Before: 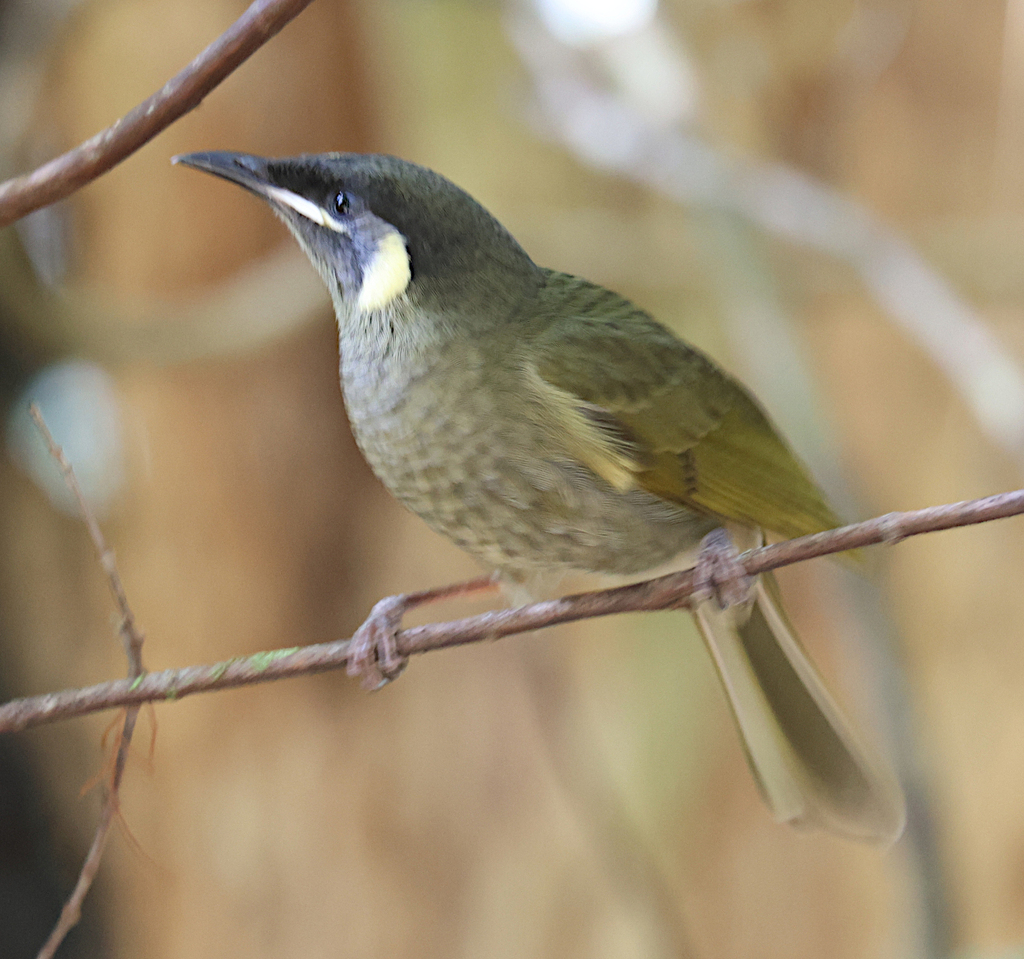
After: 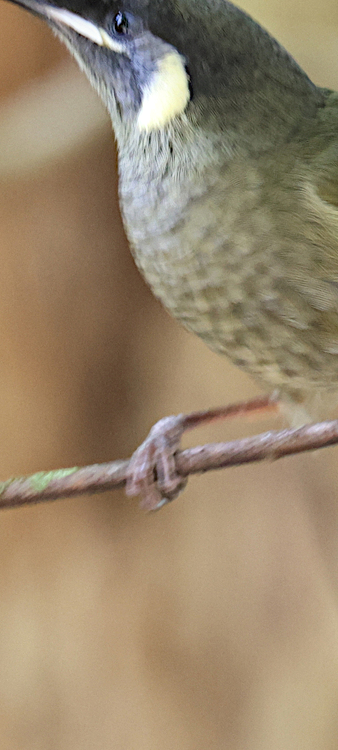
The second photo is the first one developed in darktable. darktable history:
local contrast: on, module defaults
crop and rotate: left 21.658%, top 18.81%, right 45.24%, bottom 2.98%
